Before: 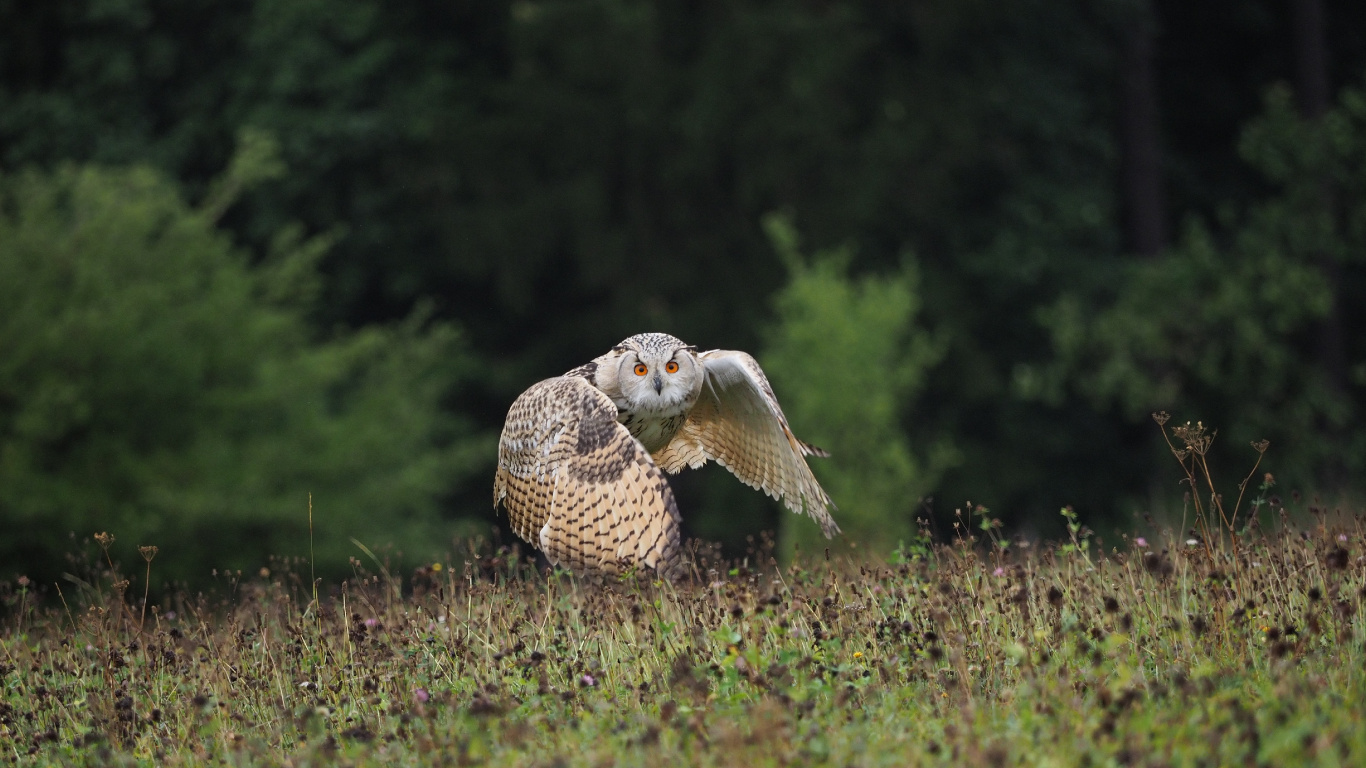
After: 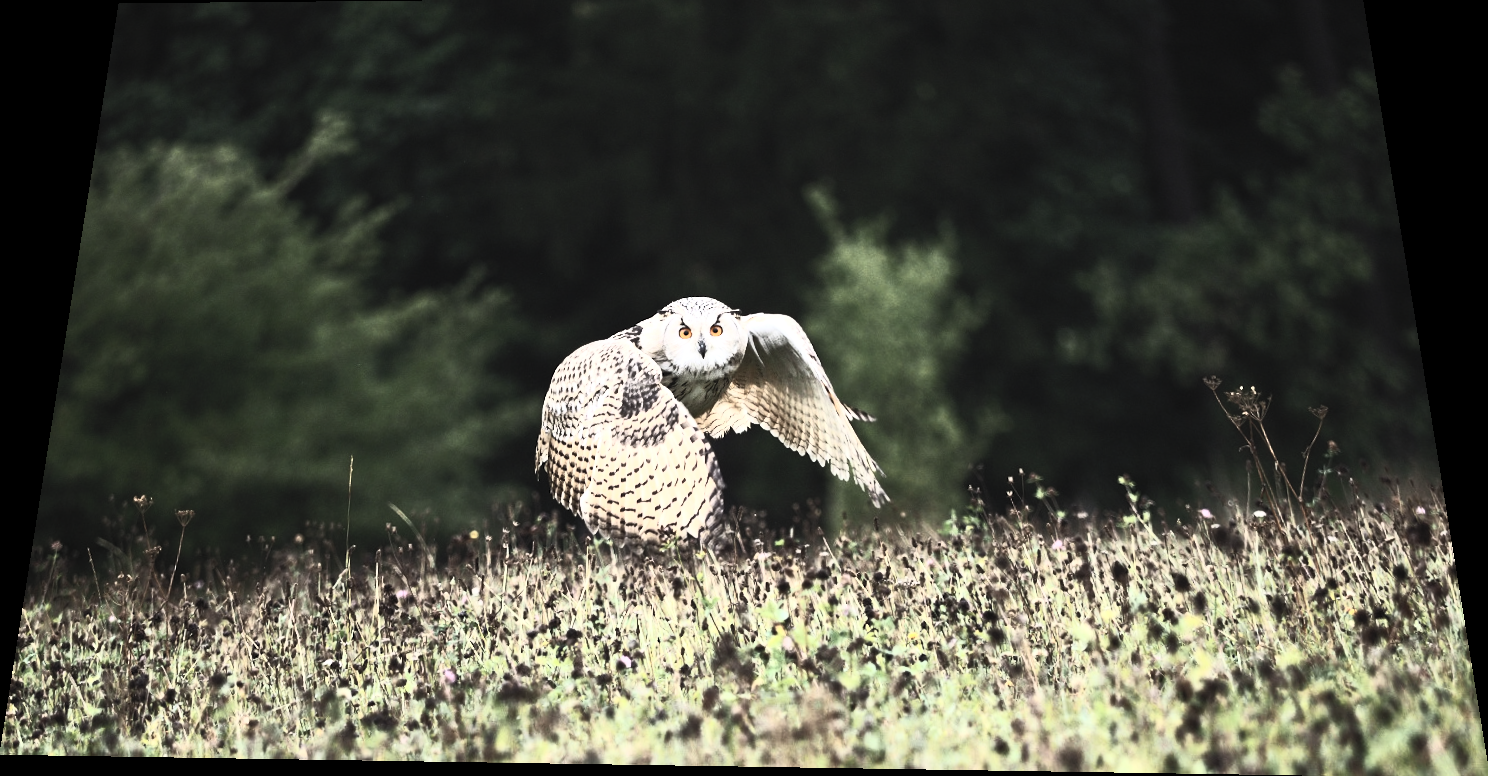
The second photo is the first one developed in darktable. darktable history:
contrast brightness saturation: contrast 0.57, brightness 0.57, saturation -0.34
tone equalizer: -8 EV -1.08 EV, -7 EV -1.01 EV, -6 EV -0.867 EV, -5 EV -0.578 EV, -3 EV 0.578 EV, -2 EV 0.867 EV, -1 EV 1.01 EV, +0 EV 1.08 EV, edges refinement/feathering 500, mask exposure compensation -1.57 EV, preserve details no
rotate and perspective: rotation 0.128°, lens shift (vertical) -0.181, lens shift (horizontal) -0.044, shear 0.001, automatic cropping off
crop: top 1.049%, right 0.001%
